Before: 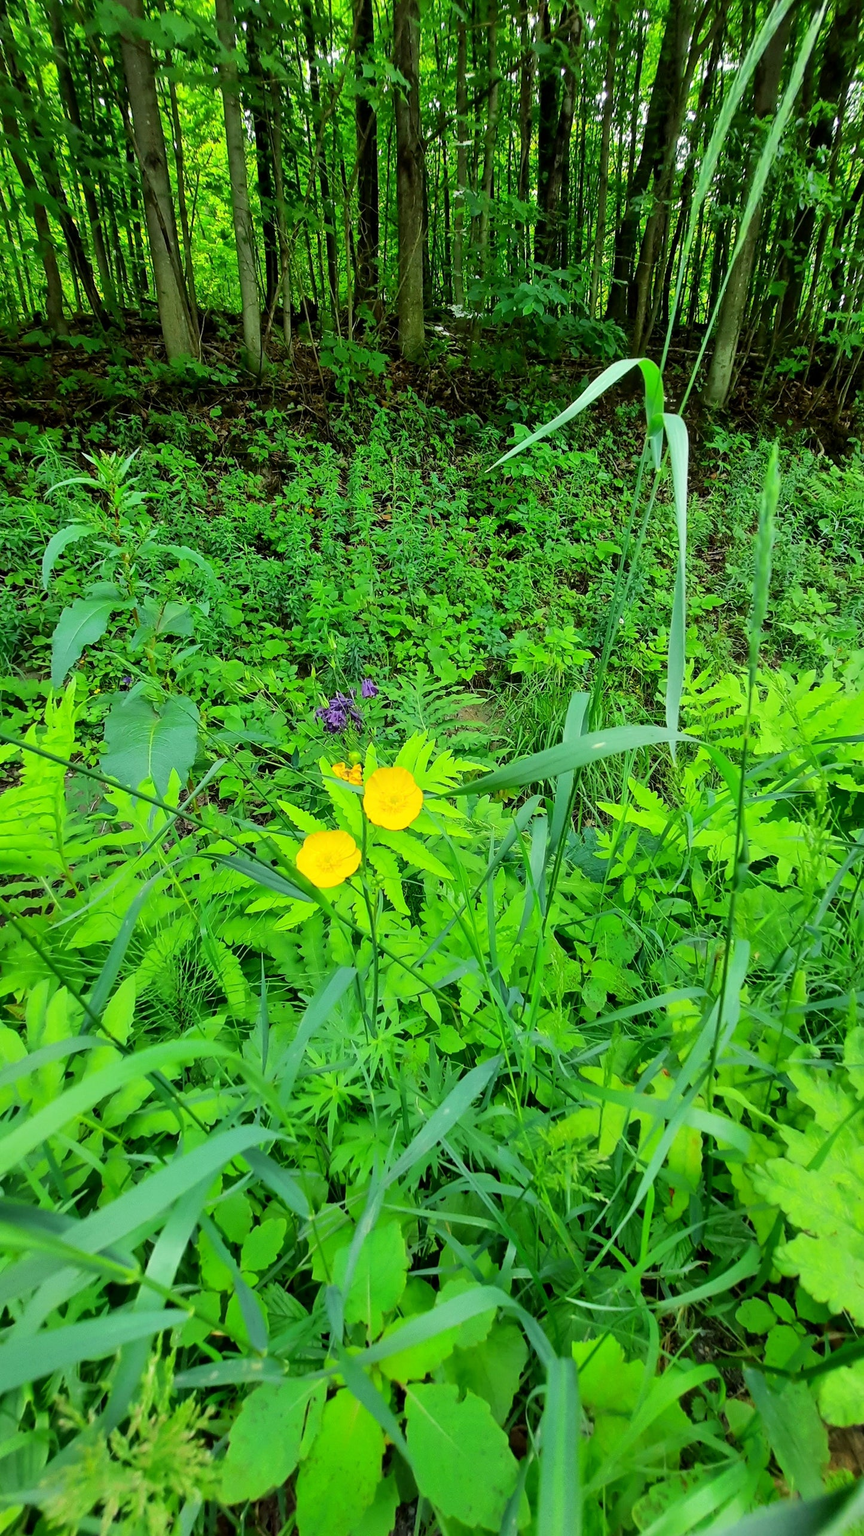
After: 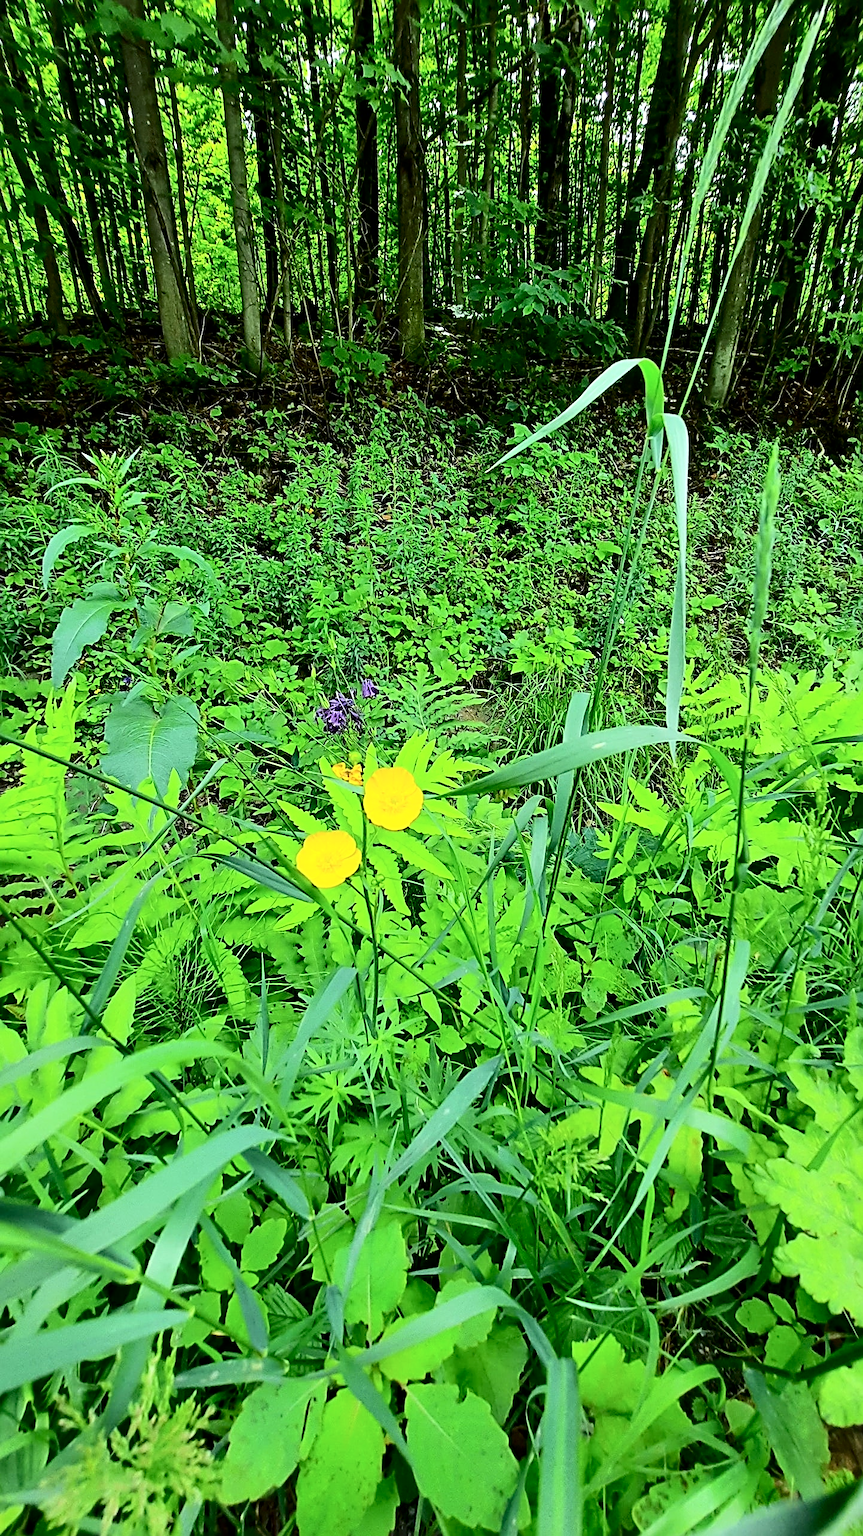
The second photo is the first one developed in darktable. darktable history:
exposure: black level correction 0.001, compensate highlight preservation false
contrast brightness saturation: contrast 0.28
sharpen: radius 3.025, amount 0.757
white balance: red 0.976, blue 1.04
